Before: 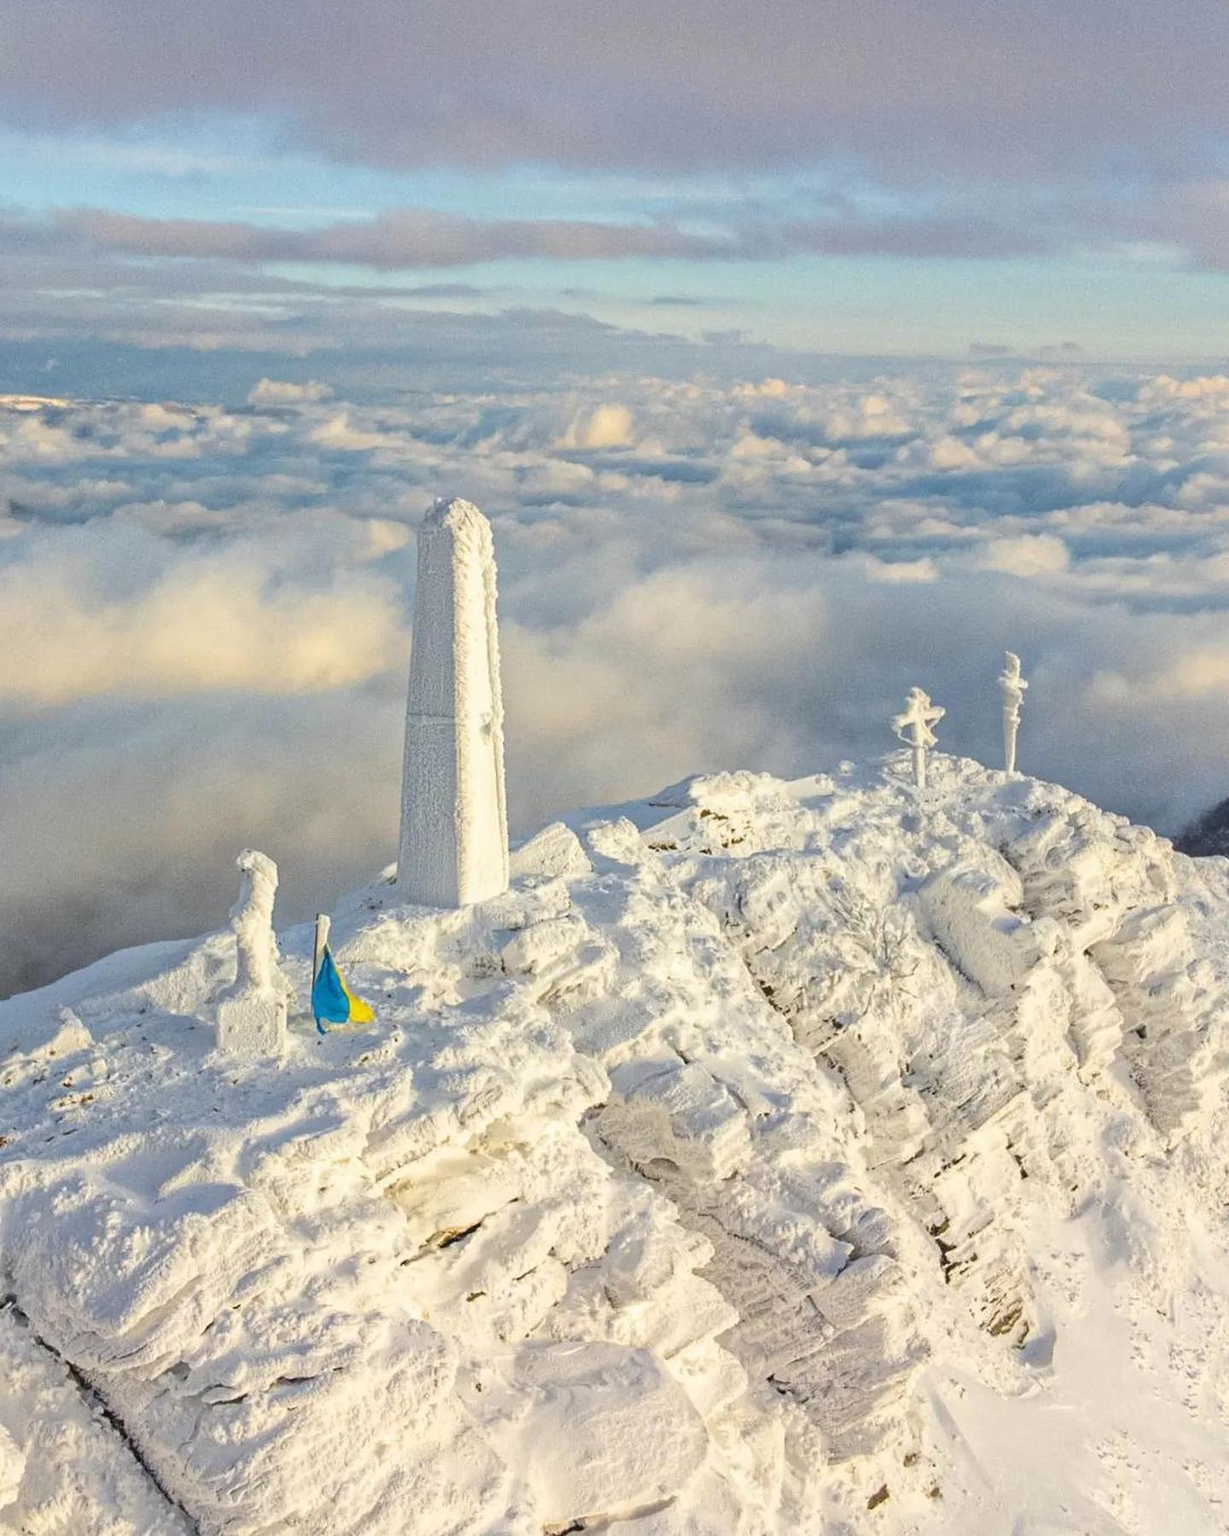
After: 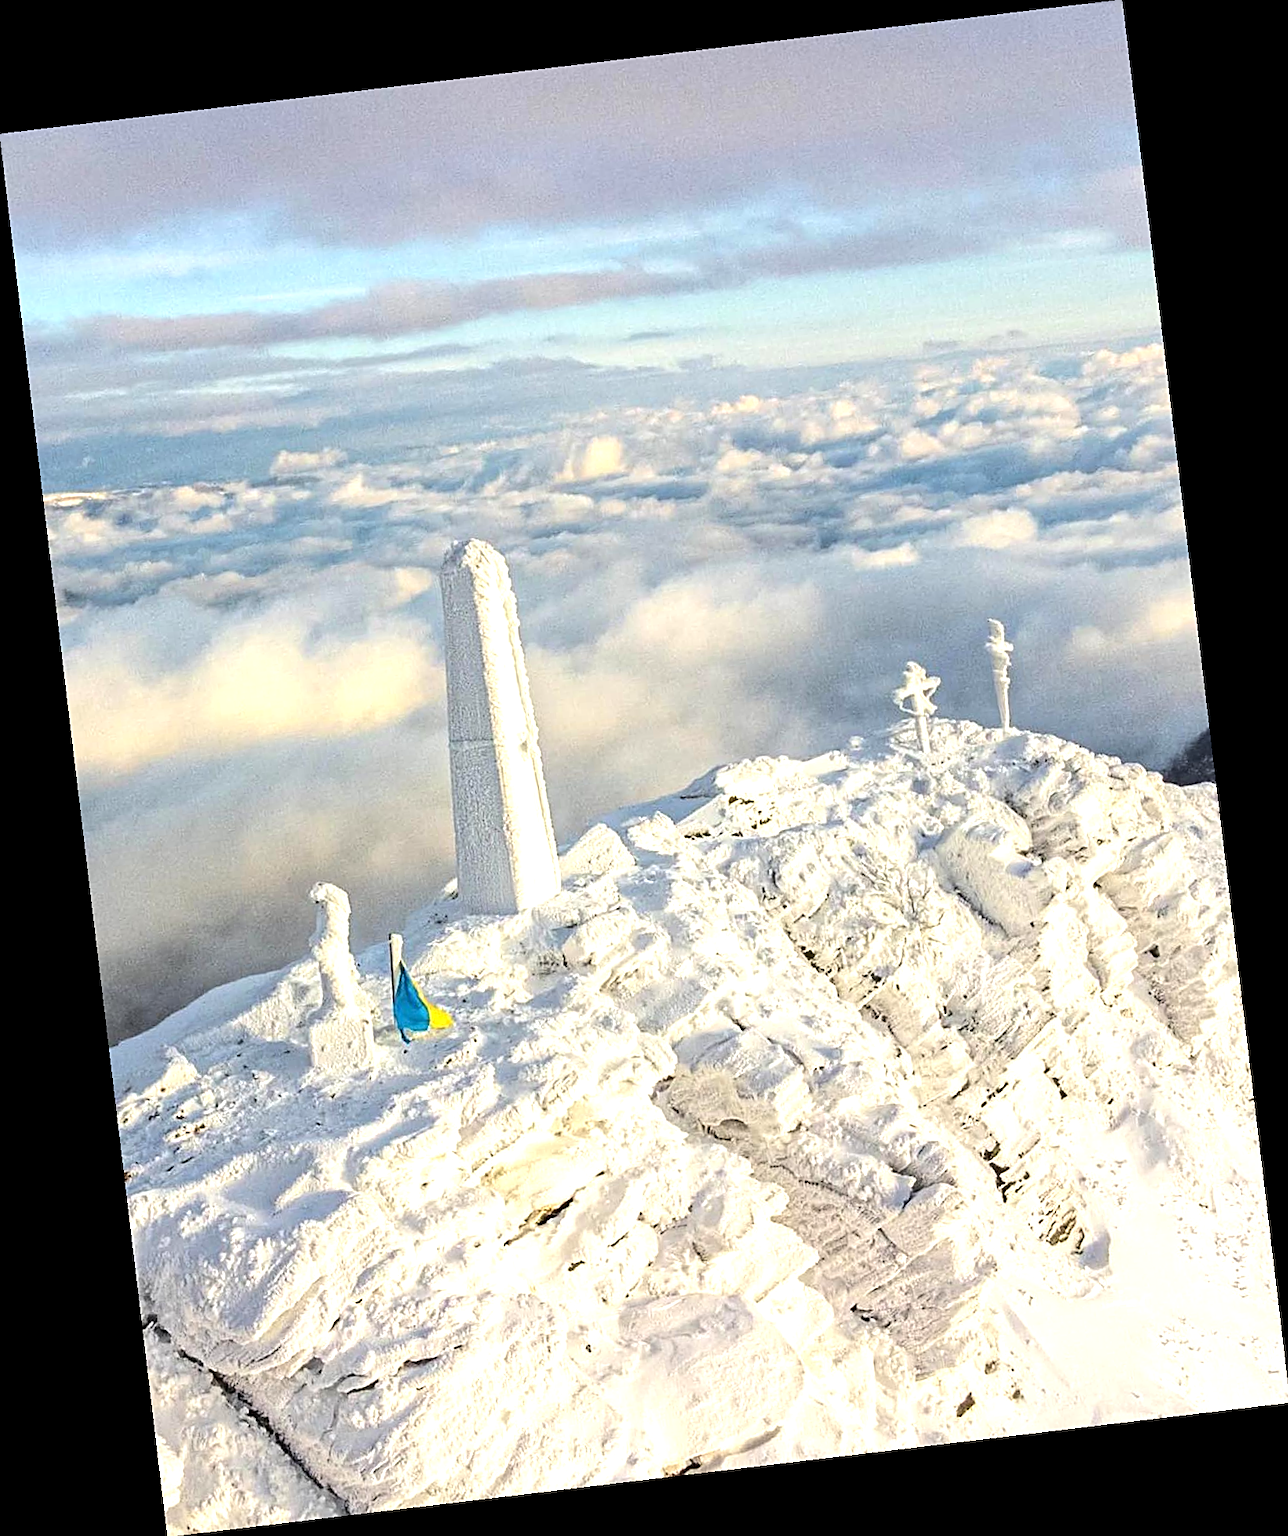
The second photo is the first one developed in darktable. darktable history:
tone equalizer: -8 EV -0.75 EV, -7 EV -0.7 EV, -6 EV -0.6 EV, -5 EV -0.4 EV, -3 EV 0.4 EV, -2 EV 0.6 EV, -1 EV 0.7 EV, +0 EV 0.75 EV, edges refinement/feathering 500, mask exposure compensation -1.57 EV, preserve details no
rotate and perspective: rotation -6.83°, automatic cropping off
sharpen: on, module defaults
